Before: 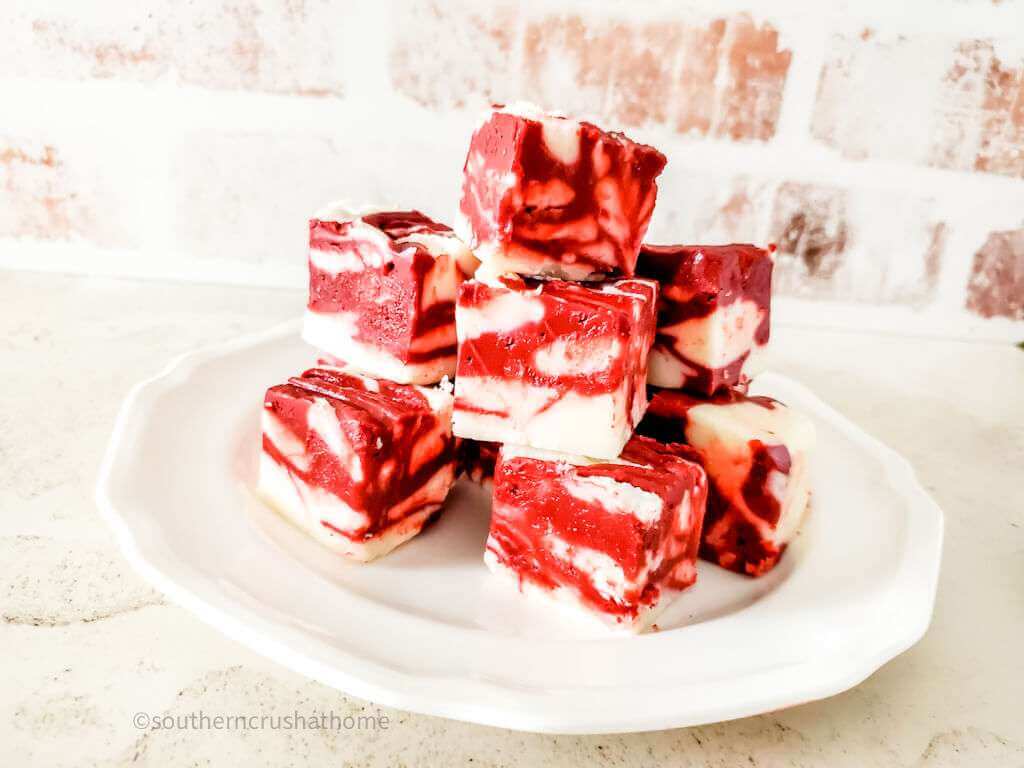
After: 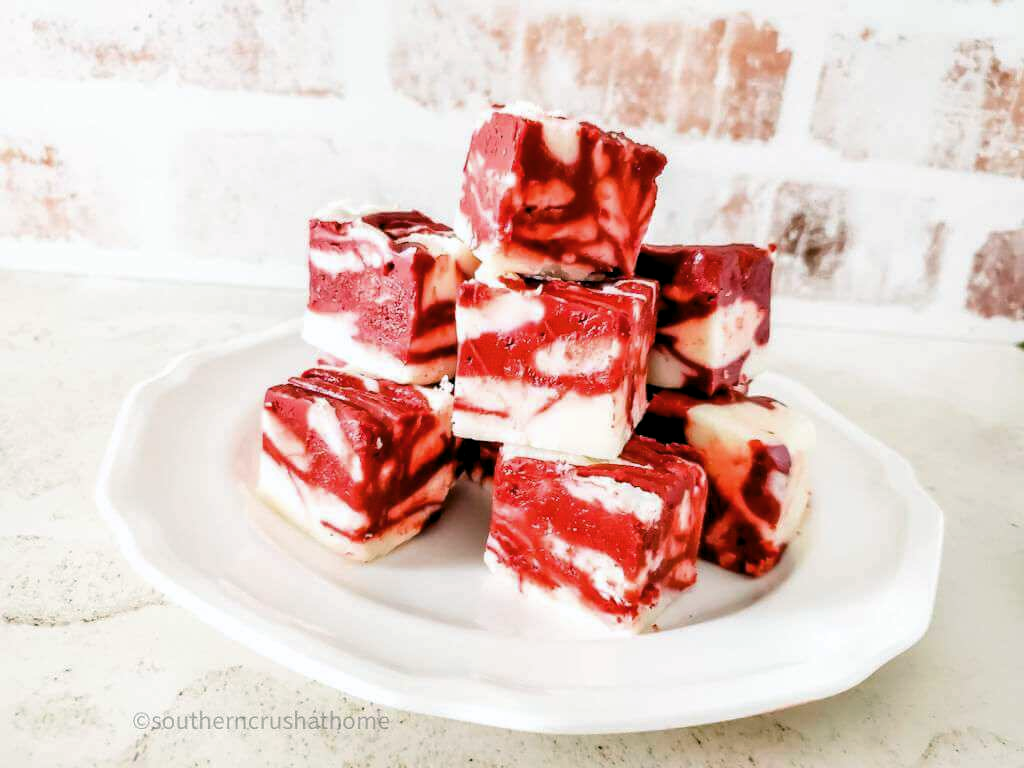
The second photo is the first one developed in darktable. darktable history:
color balance rgb: power › luminance -7.861%, power › chroma 1.115%, power › hue 218.17°, global offset › luminance -0.337%, global offset › chroma 0.105%, global offset › hue 167.96°, perceptual saturation grading › global saturation 0.707%, perceptual saturation grading › mid-tones 11.826%
